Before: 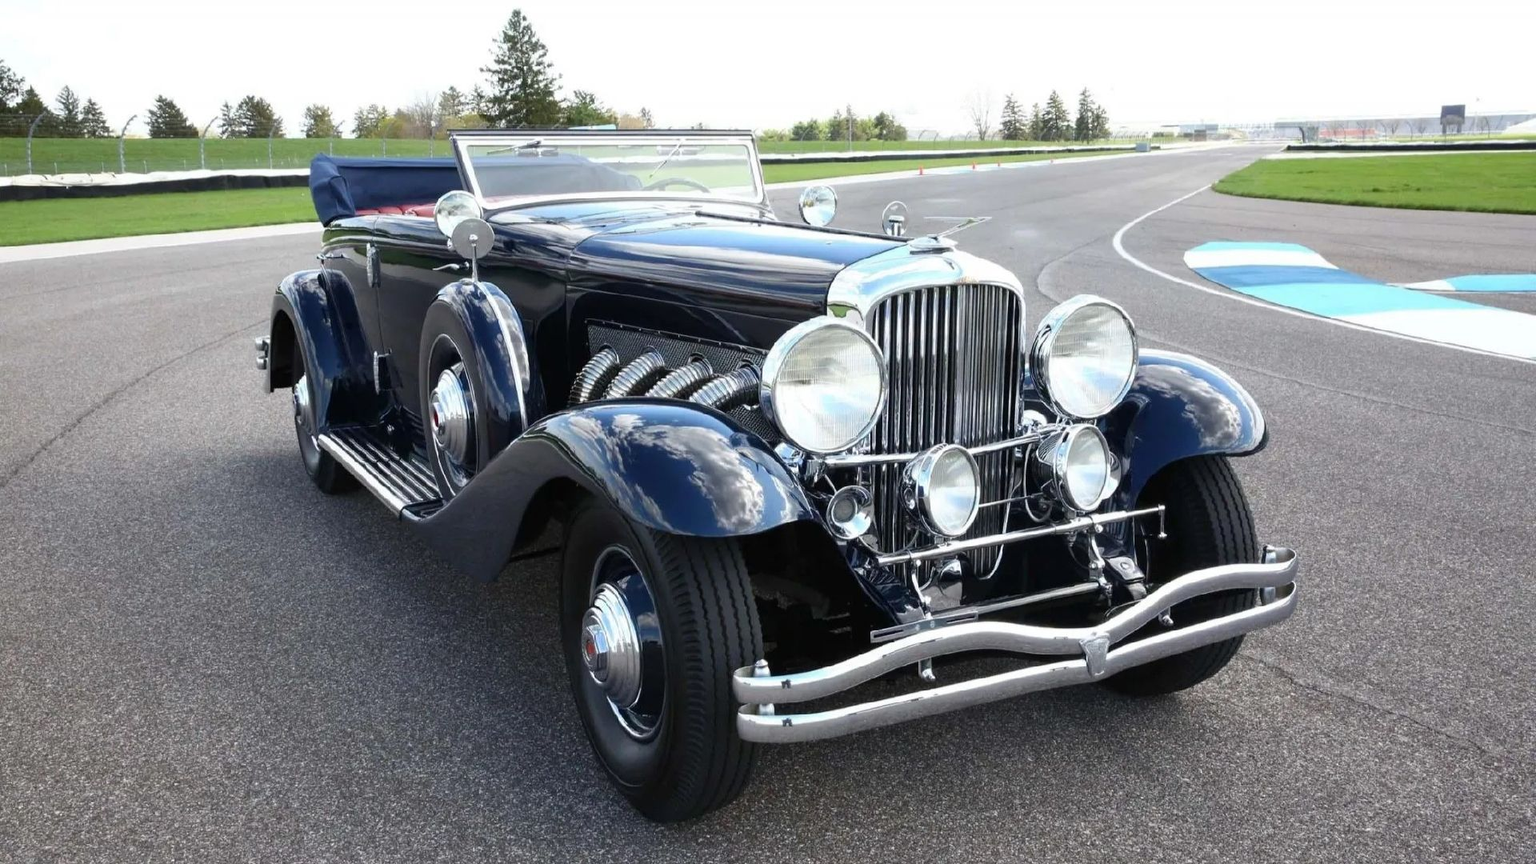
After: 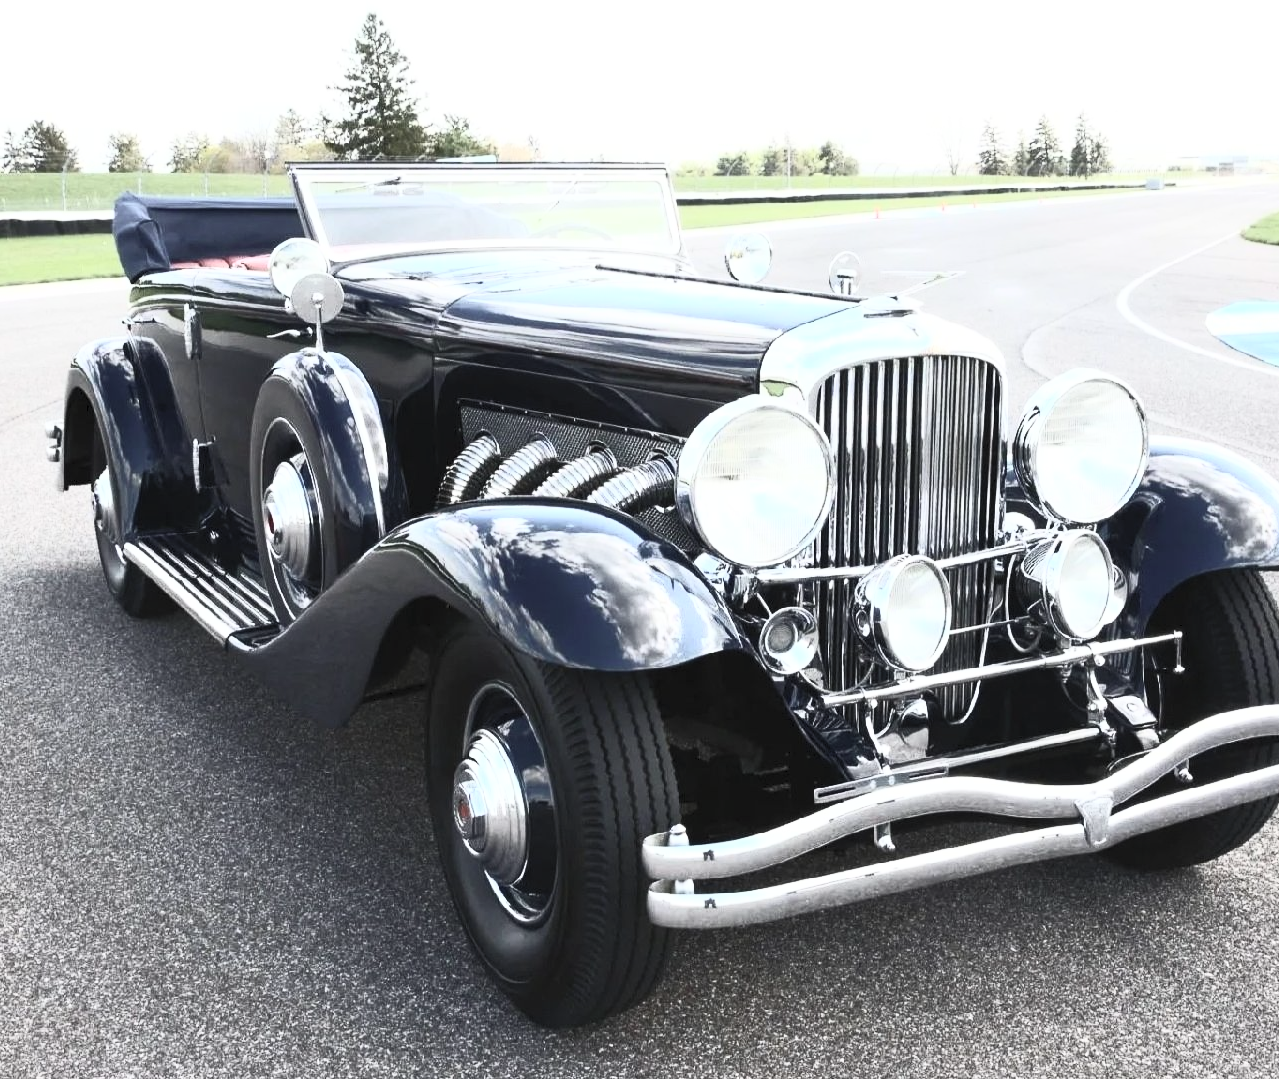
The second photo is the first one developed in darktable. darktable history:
crop and rotate: left 14.292%, right 19.041%
contrast brightness saturation: contrast 0.57, brightness 0.57, saturation -0.34
